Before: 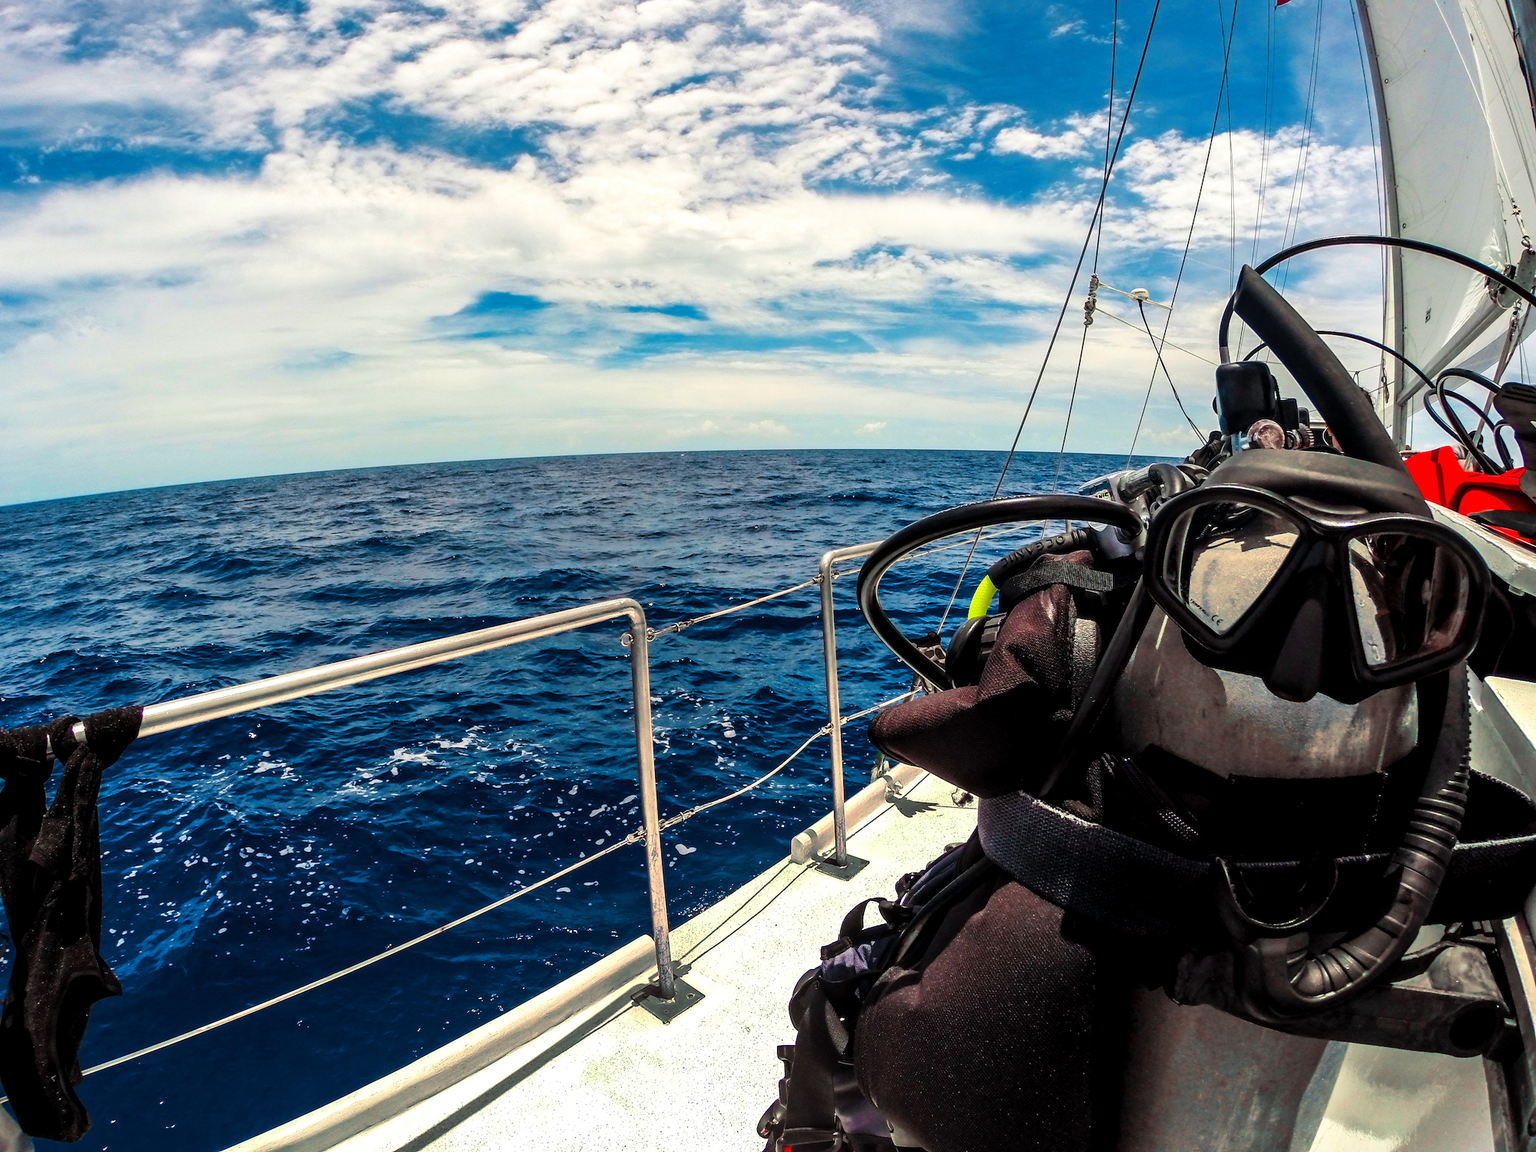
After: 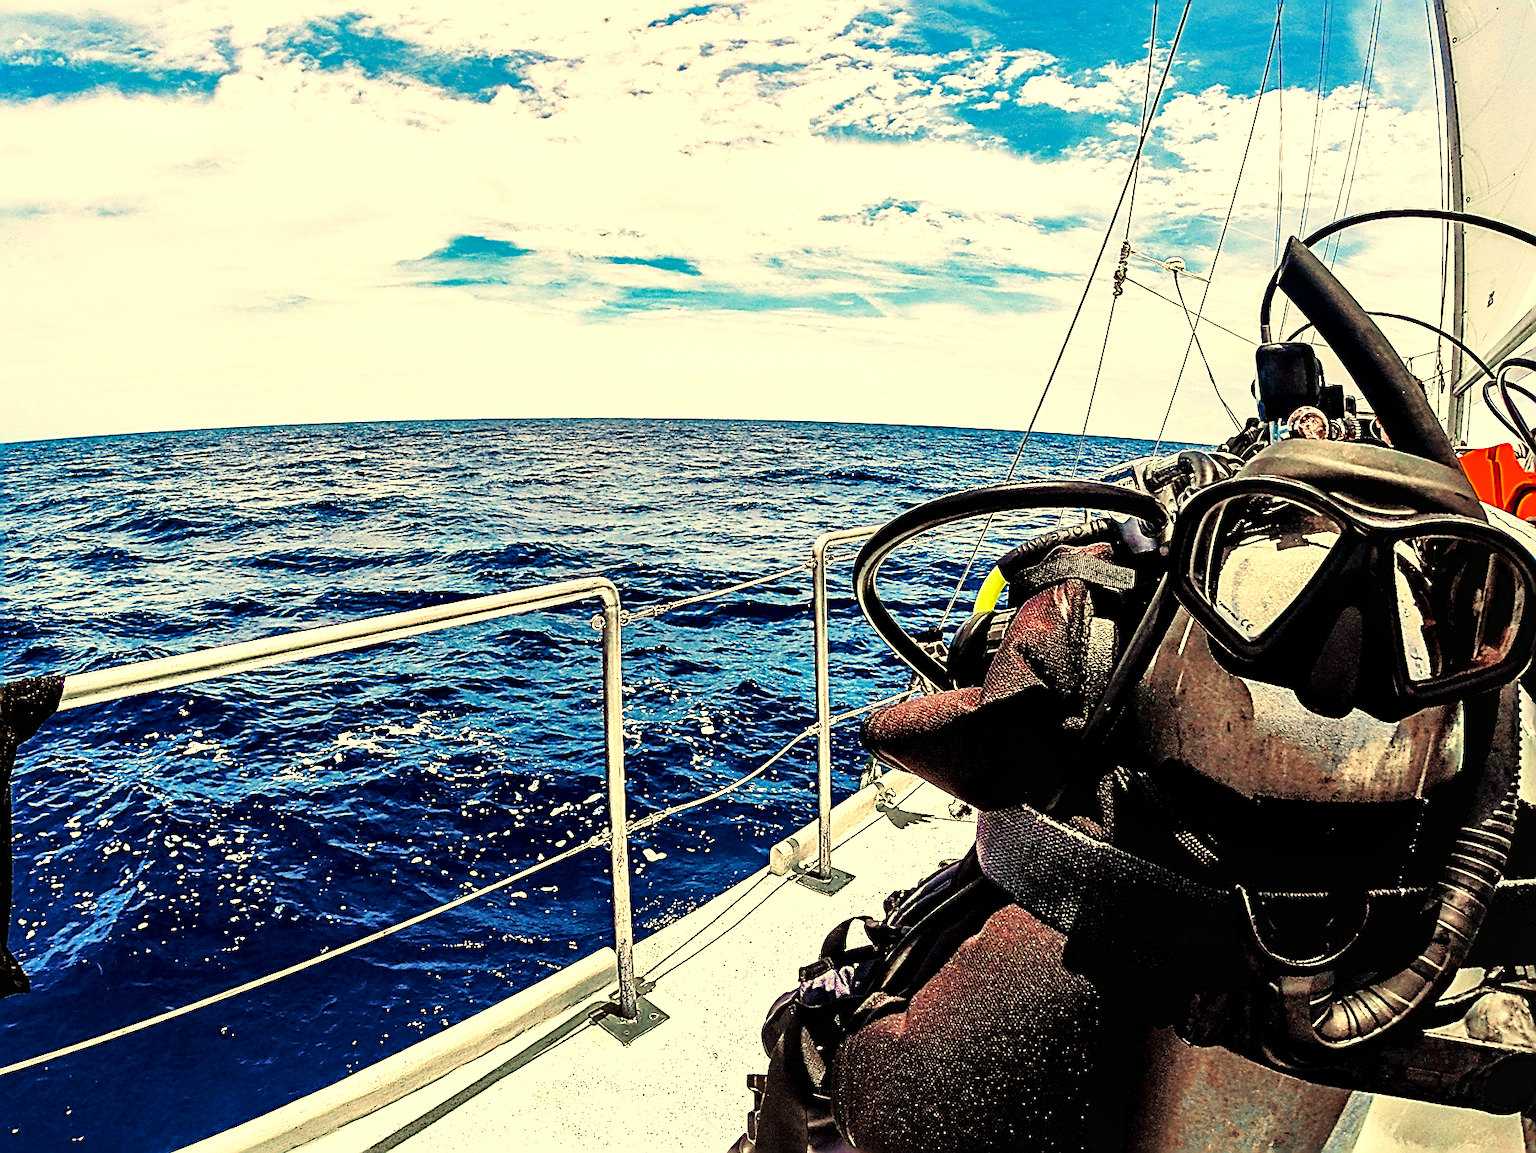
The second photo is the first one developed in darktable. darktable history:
color correction: highlights a* 2.46, highlights b* 22.86
local contrast: mode bilateral grid, contrast 100, coarseness 100, detail 165%, midtone range 0.2
tone equalizer: mask exposure compensation -0.486 EV
crop and rotate: angle -2.1°, left 3.089%, top 3.808%, right 1.461%, bottom 0.61%
base curve: curves: ch0 [(0, 0.003) (0.001, 0.002) (0.006, 0.004) (0.02, 0.022) (0.048, 0.086) (0.094, 0.234) (0.162, 0.431) (0.258, 0.629) (0.385, 0.8) (0.548, 0.918) (0.751, 0.988) (1, 1)], preserve colors none
sharpen: amount 1.857
haze removal: compatibility mode true
